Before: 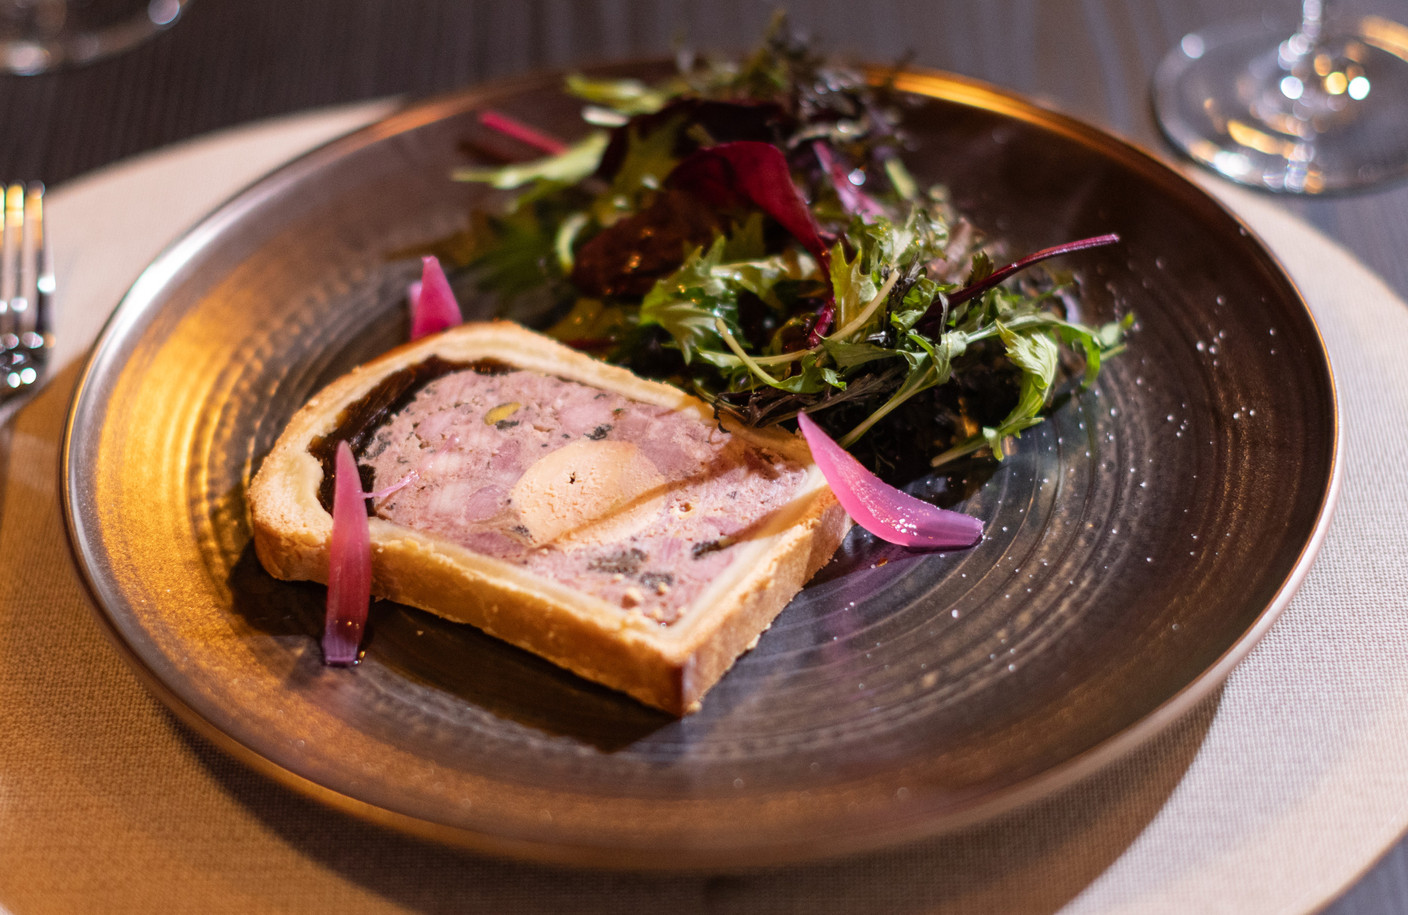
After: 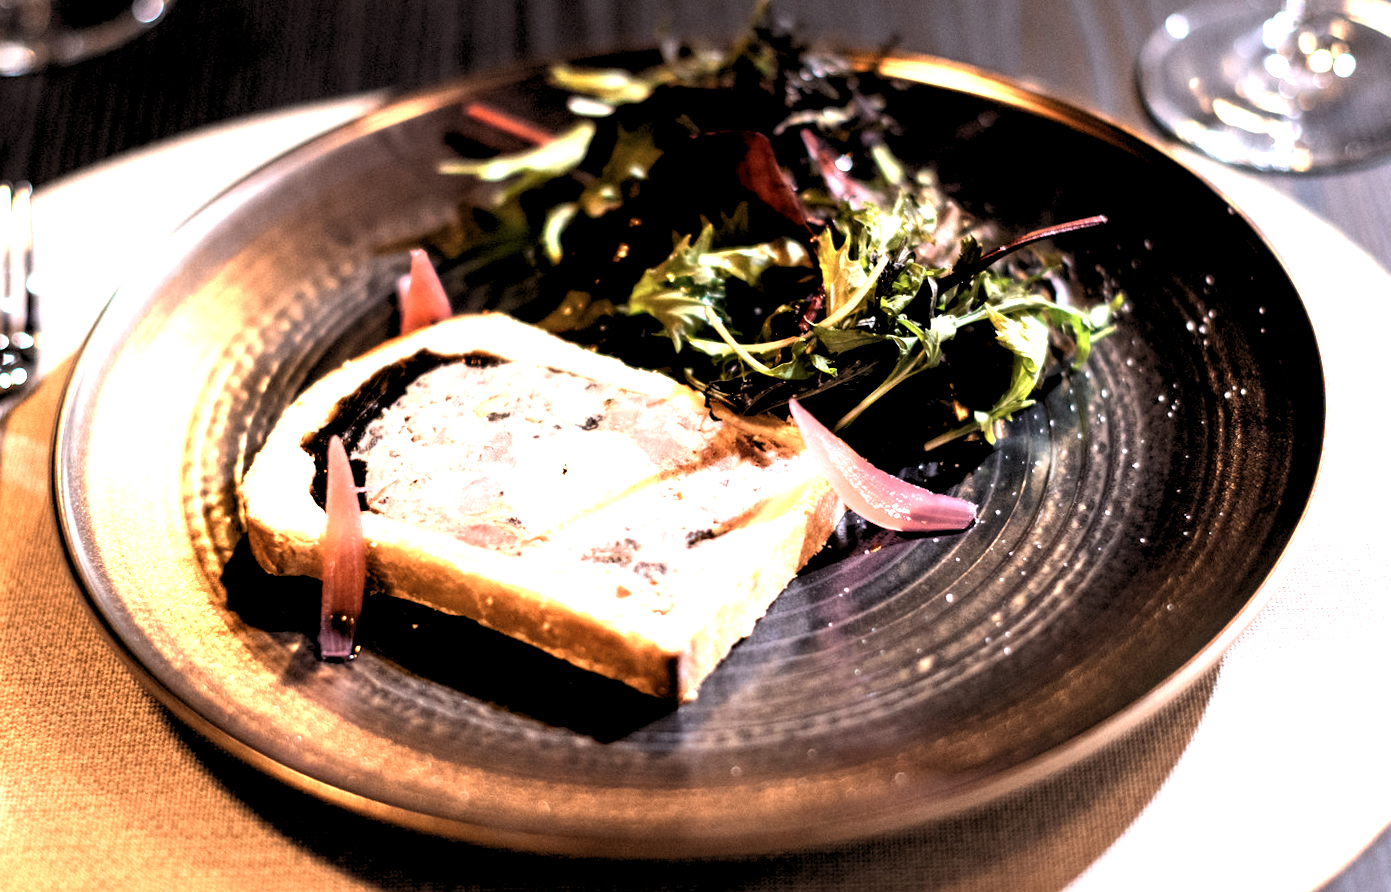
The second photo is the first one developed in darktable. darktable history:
rotate and perspective: rotation -1°, crop left 0.011, crop right 0.989, crop top 0.025, crop bottom 0.975
exposure: exposure 0.178 EV, compensate exposure bias true, compensate highlight preservation false
color zones: curves: ch0 [(0.018, 0.548) (0.197, 0.654) (0.425, 0.447) (0.605, 0.658) (0.732, 0.579)]; ch1 [(0.105, 0.531) (0.224, 0.531) (0.386, 0.39) (0.618, 0.456) (0.732, 0.456) (0.956, 0.421)]; ch2 [(0.039, 0.583) (0.215, 0.465) (0.399, 0.544) (0.465, 0.548) (0.614, 0.447) (0.724, 0.43) (0.882, 0.623) (0.956, 0.632)]
rgb levels: levels [[0.013, 0.434, 0.89], [0, 0.5, 1], [0, 0.5, 1]]
tone equalizer: -8 EV -1.08 EV, -7 EV -1.01 EV, -6 EV -0.867 EV, -5 EV -0.578 EV, -3 EV 0.578 EV, -2 EV 0.867 EV, -1 EV 1.01 EV, +0 EV 1.08 EV, edges refinement/feathering 500, mask exposure compensation -1.57 EV, preserve details no
